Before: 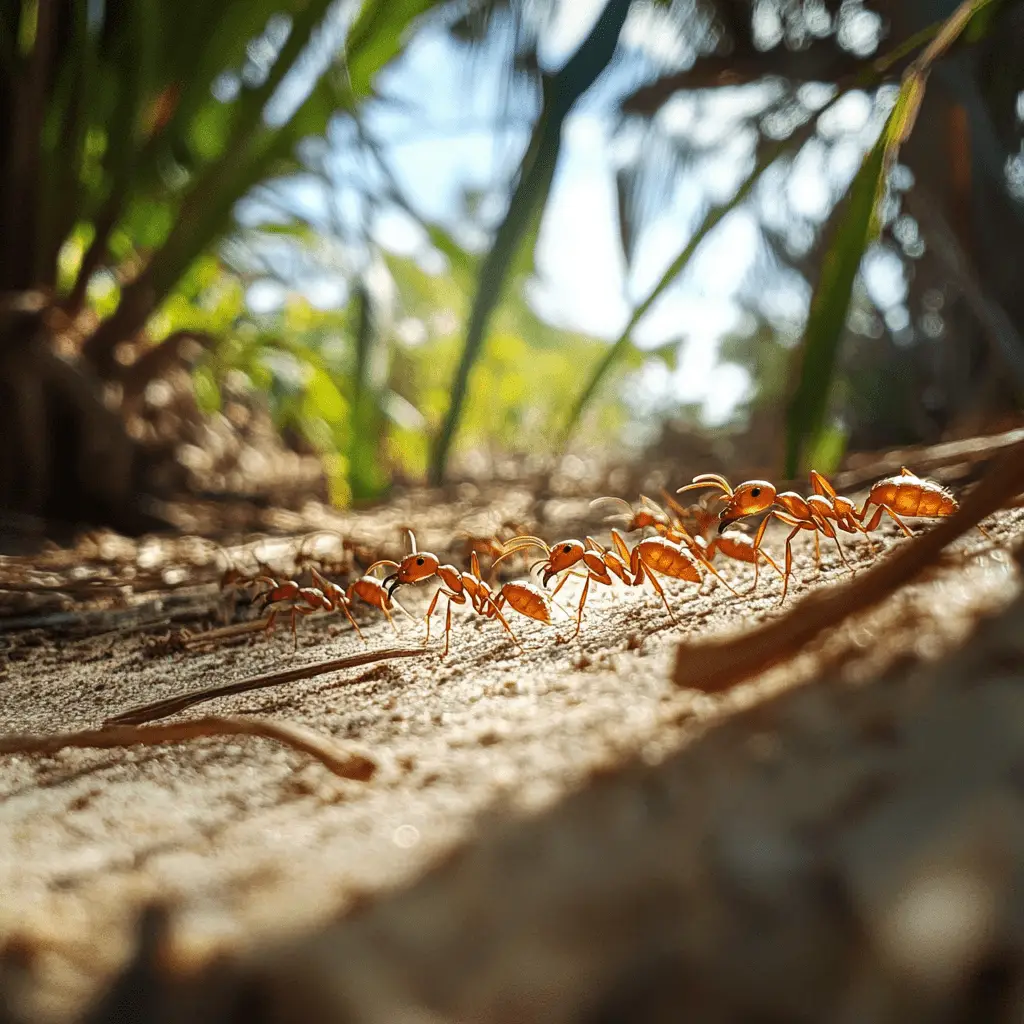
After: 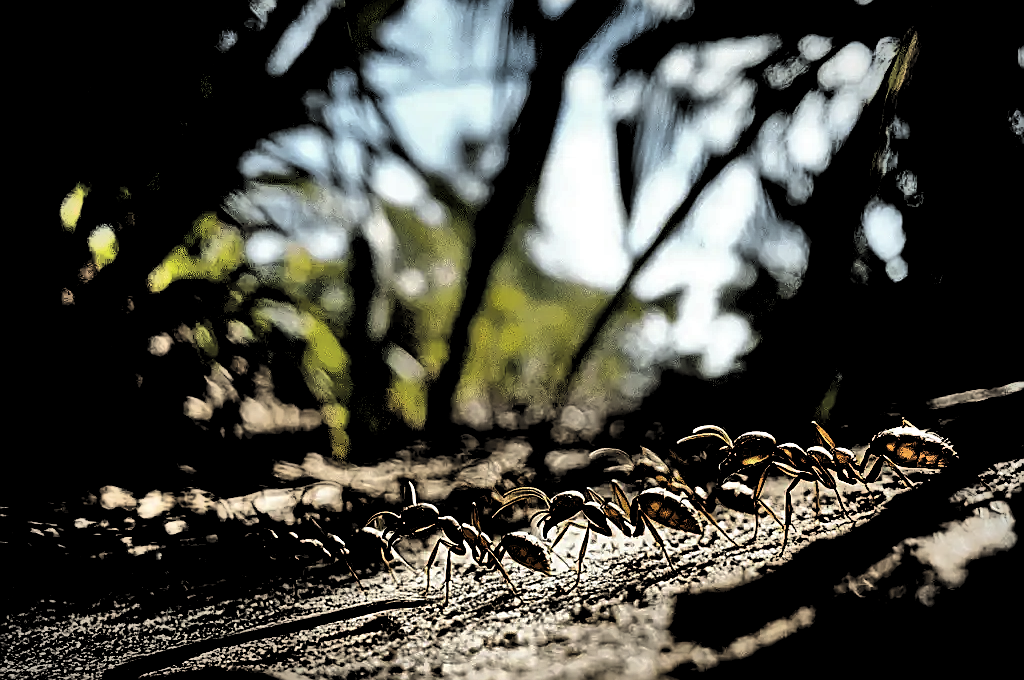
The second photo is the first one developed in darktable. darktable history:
levels: levels [0.514, 0.759, 1]
crop and rotate: top 4.793%, bottom 28.782%
sharpen: on, module defaults
vignetting: fall-off start 75.32%, width/height ratio 1.087
shadows and highlights: shadows 58.2, highlights -60.38, soften with gaussian
